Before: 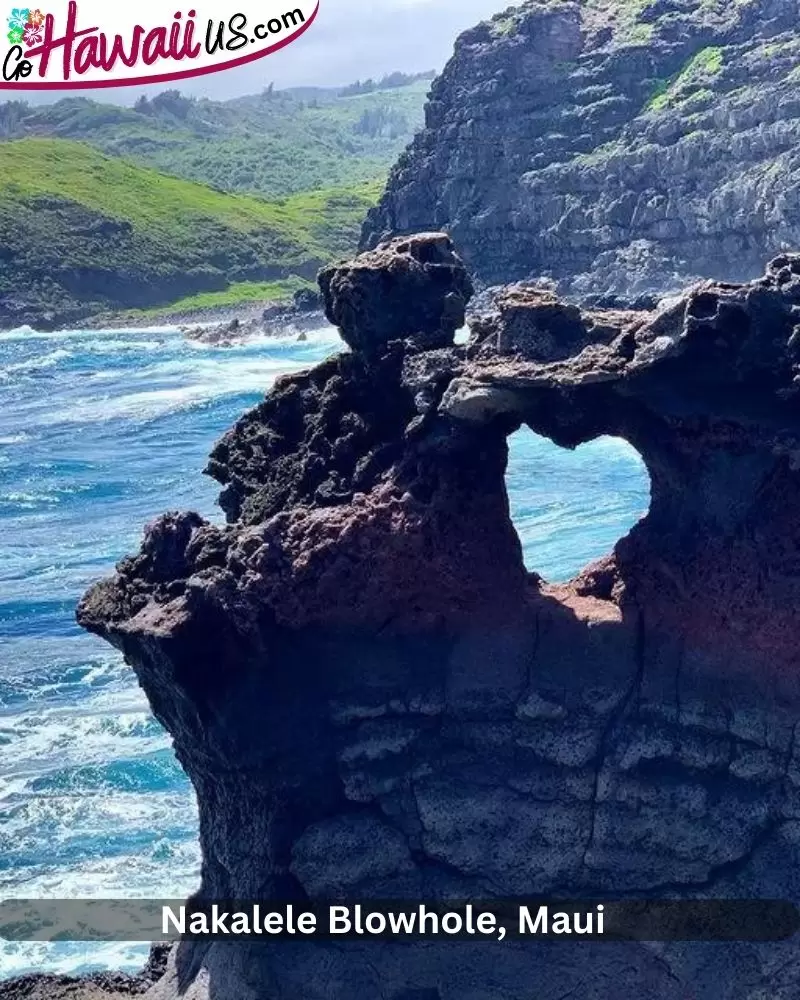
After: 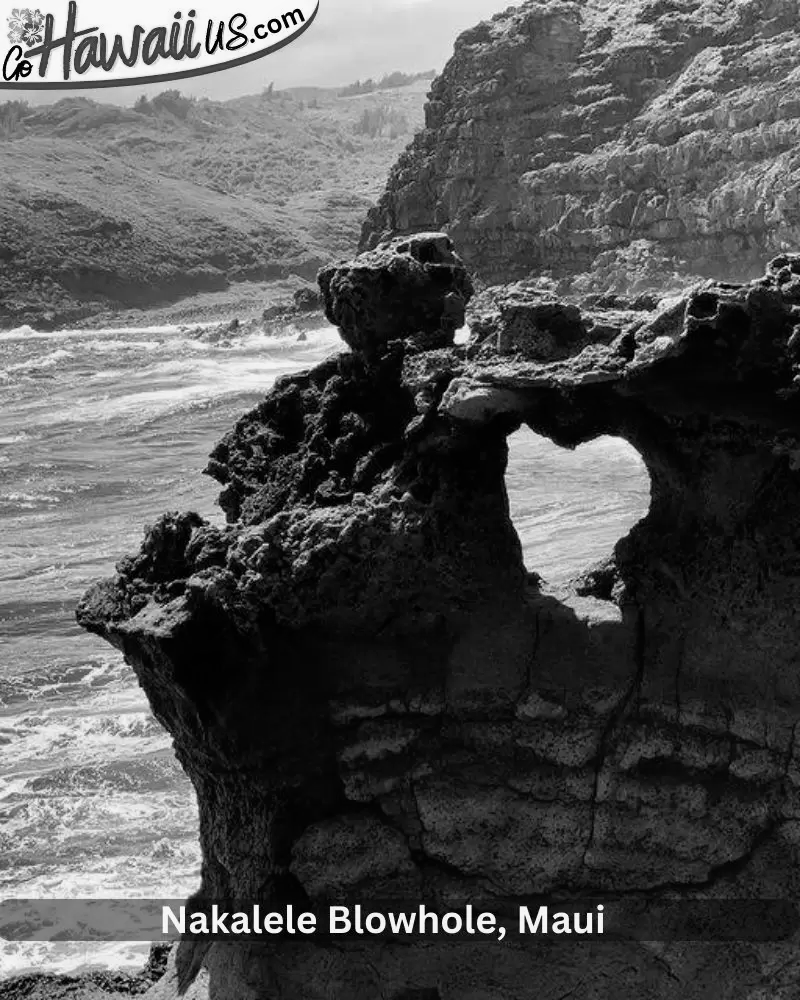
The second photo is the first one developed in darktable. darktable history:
color balance rgb: perceptual saturation grading › global saturation 20%, perceptual saturation grading › highlights -25%, perceptual saturation grading › shadows 50%, global vibrance -25%
monochrome: a 32, b 64, size 2.3
